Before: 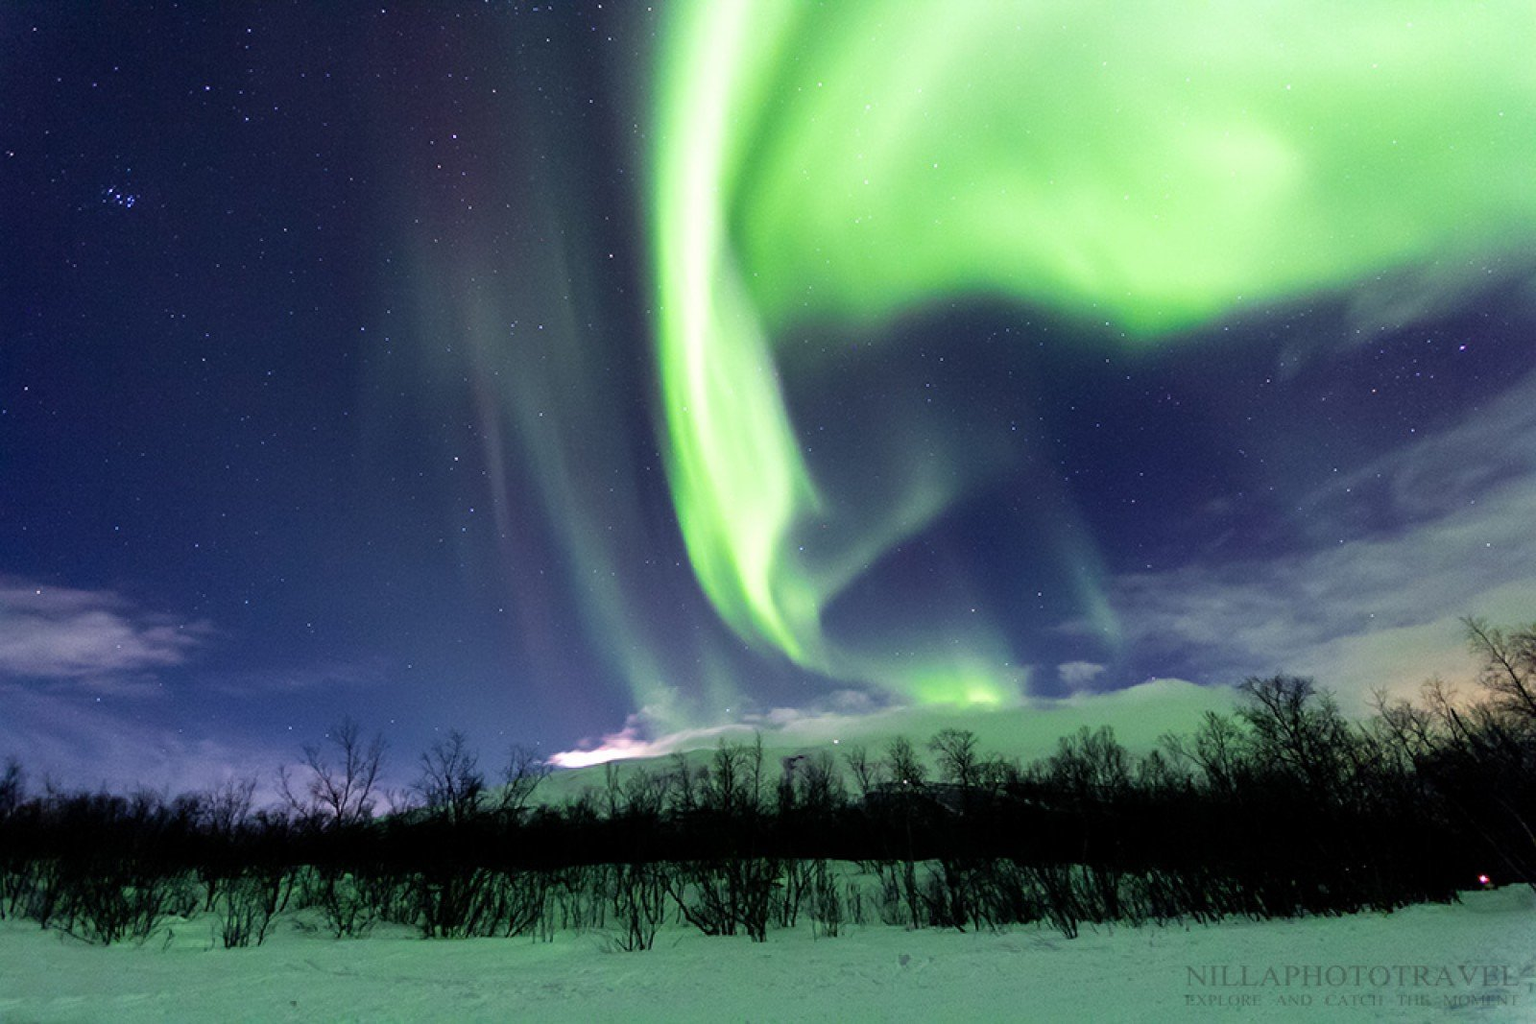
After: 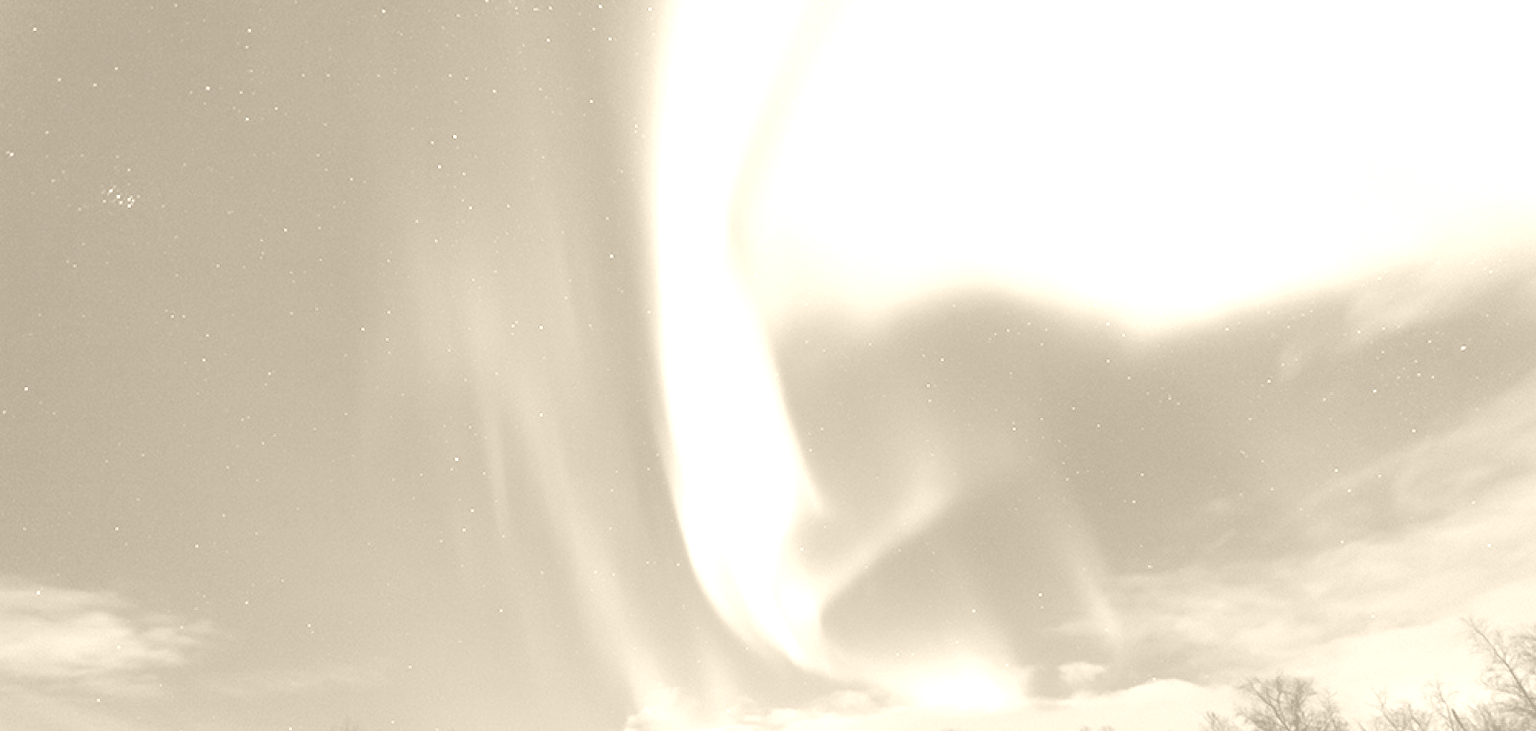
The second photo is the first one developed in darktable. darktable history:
color balance rgb: perceptual saturation grading › global saturation 30%, global vibrance 20%
colorize: hue 36°, saturation 71%, lightness 80.79%
crop: bottom 28.576%
